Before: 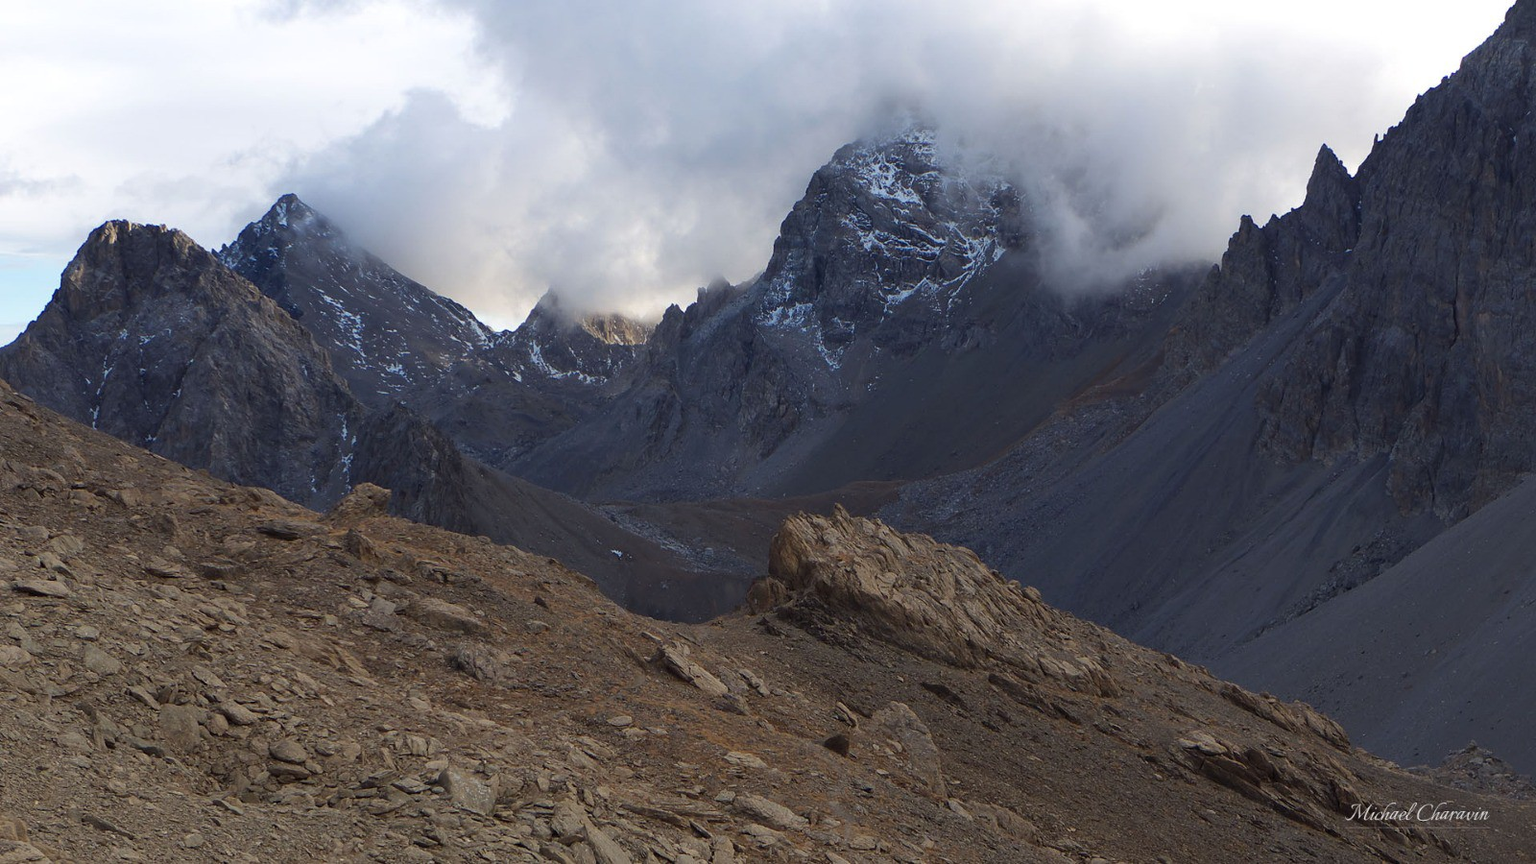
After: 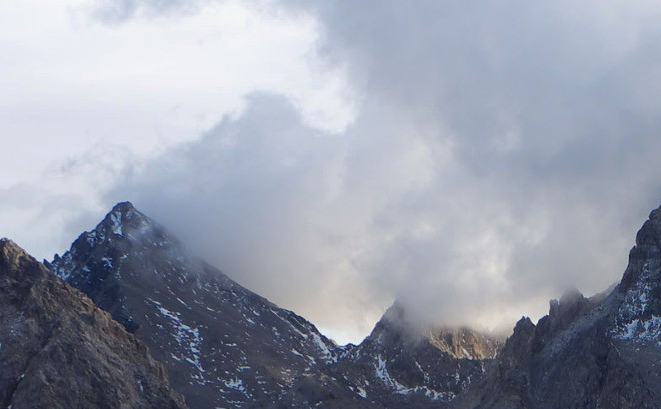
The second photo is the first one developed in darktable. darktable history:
shadows and highlights: shadows -20.21, white point adjustment -2.16, highlights -34.95
crop and rotate: left 11.093%, top 0.063%, right 47.551%, bottom 54.412%
